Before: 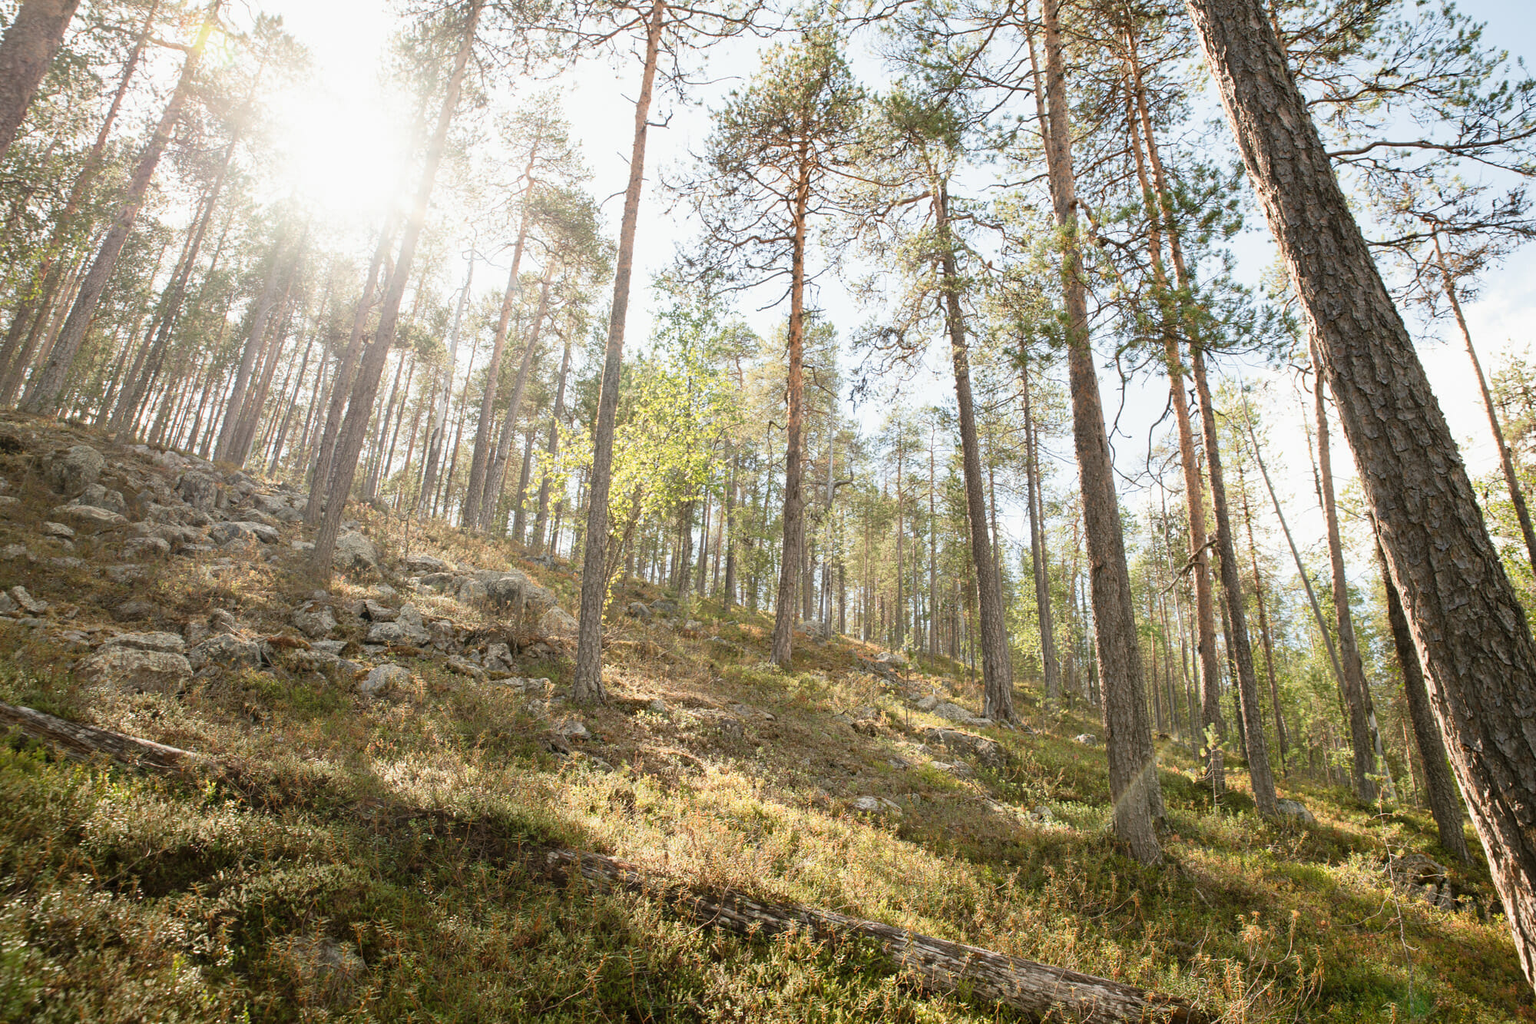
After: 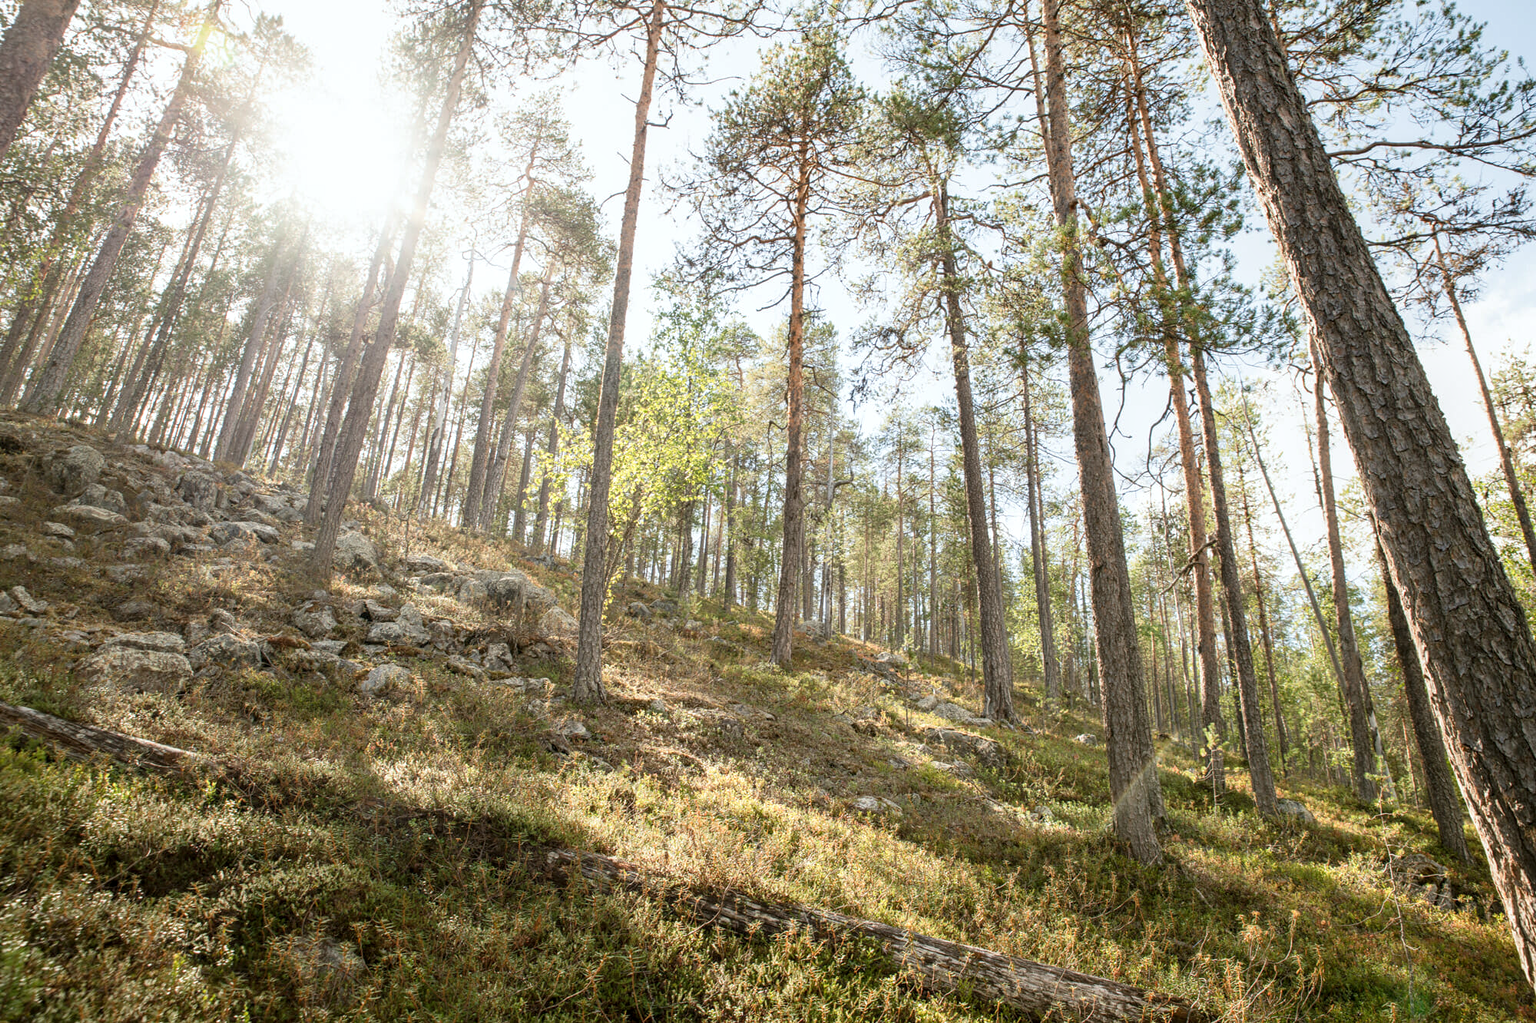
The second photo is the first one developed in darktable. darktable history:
local contrast: on, module defaults
white balance: red 0.986, blue 1.01
